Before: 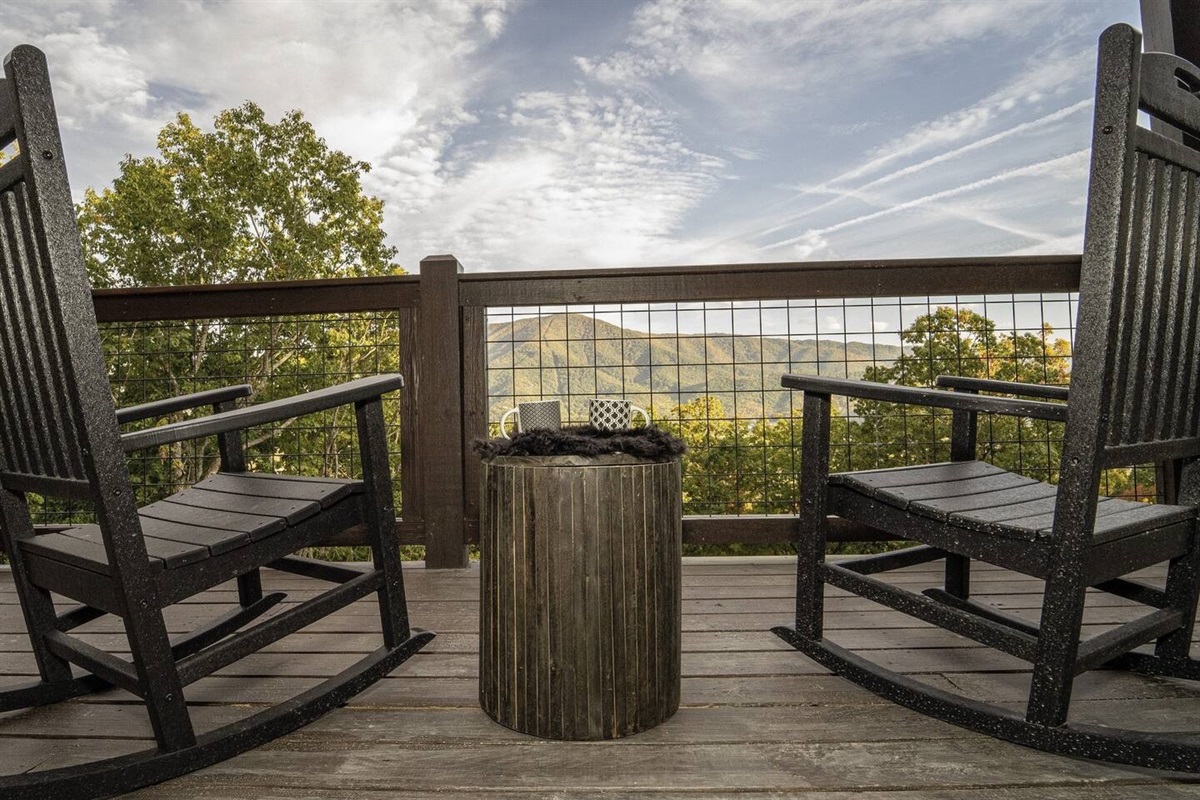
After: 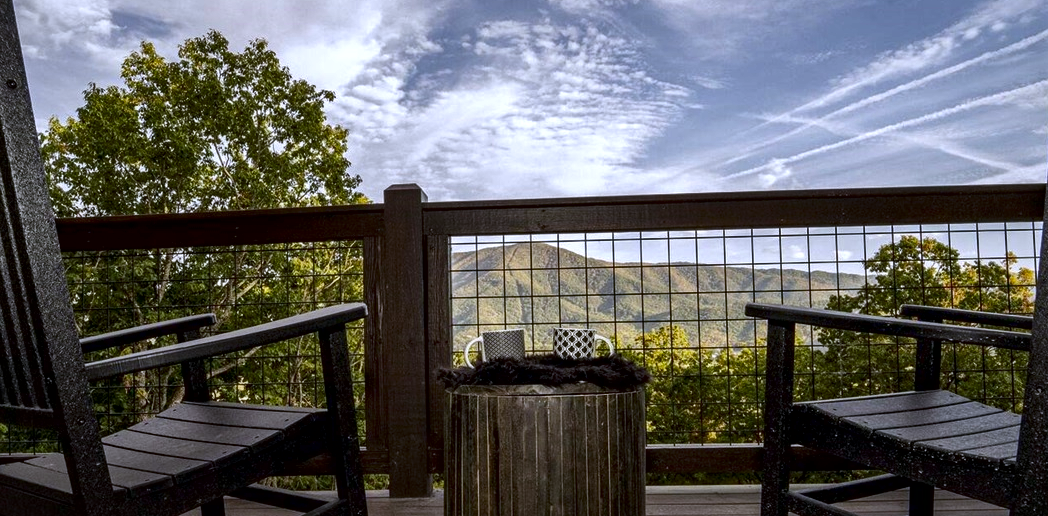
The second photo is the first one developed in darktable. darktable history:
crop: left 3.015%, top 8.969%, right 9.647%, bottom 26.457%
white balance: red 0.967, blue 1.119, emerald 0.756
contrast brightness saturation: brightness -0.25, saturation 0.2
local contrast: mode bilateral grid, contrast 25, coarseness 60, detail 151%, midtone range 0.2
